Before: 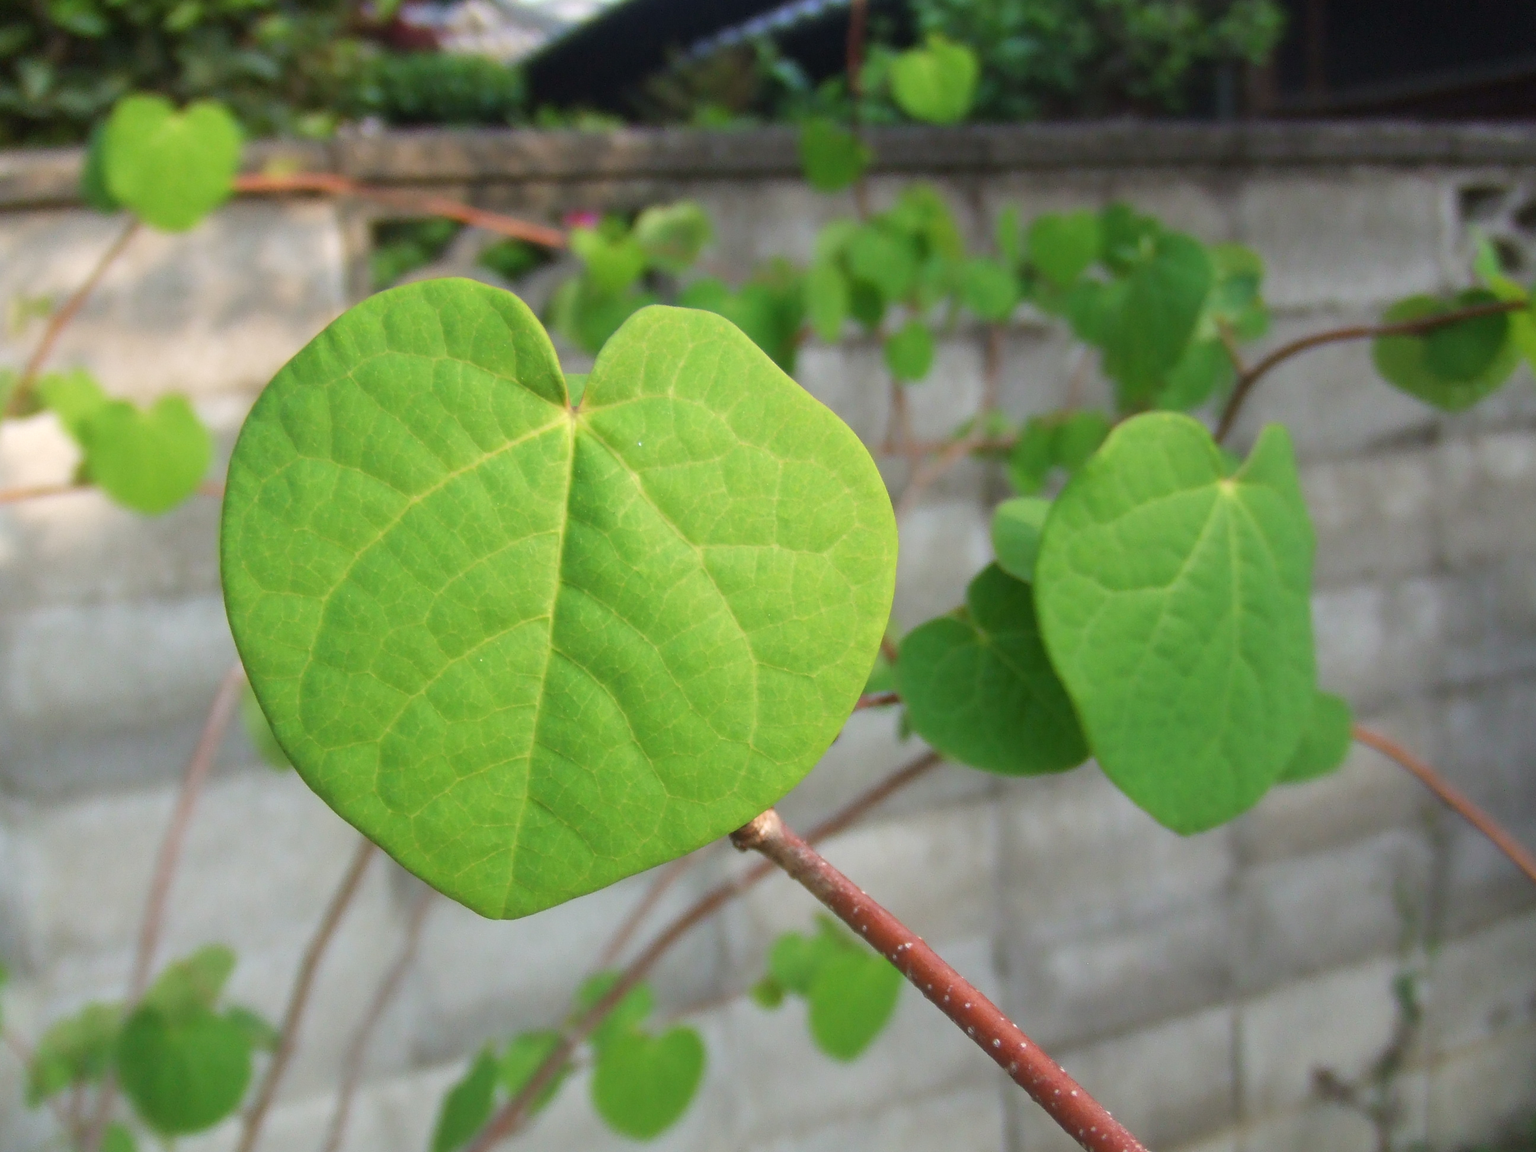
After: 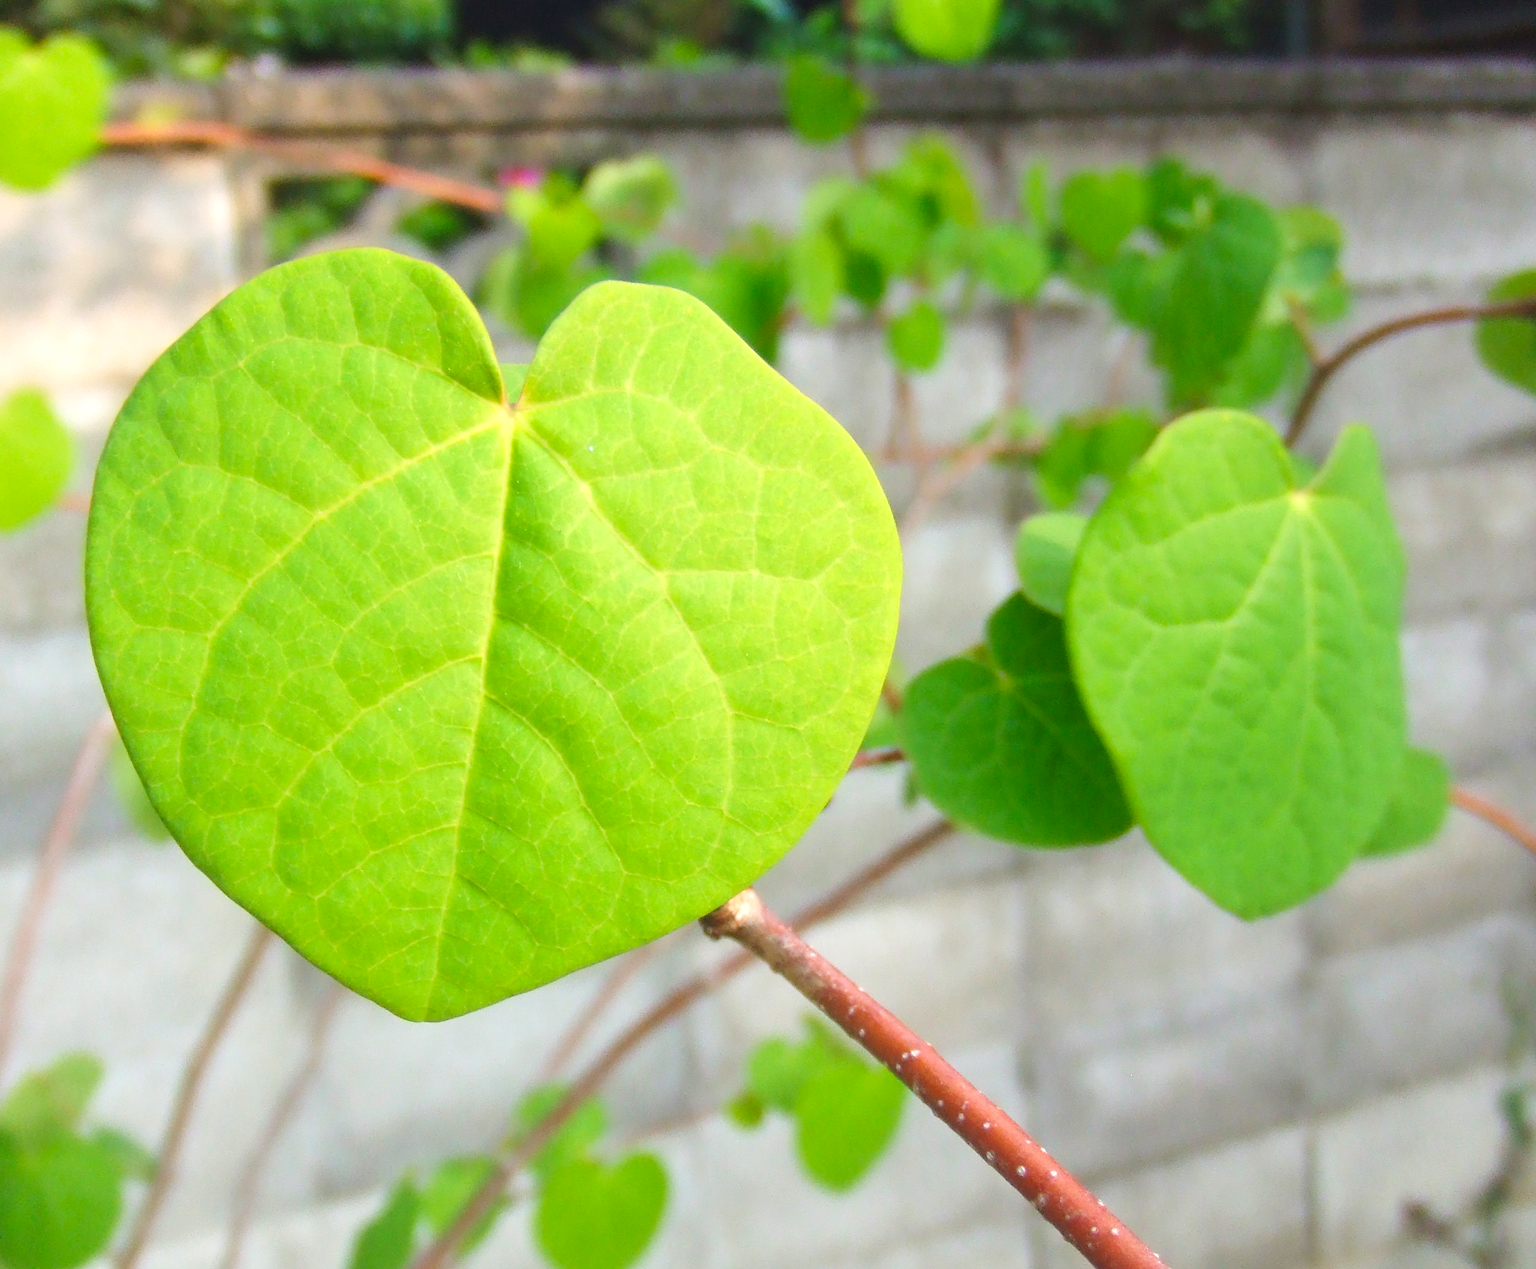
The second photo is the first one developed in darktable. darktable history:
color balance rgb: highlights gain › luminance 9.707%, perceptual saturation grading › global saturation 0.715%, global vibrance 33.691%
crop: left 9.788%, top 6.297%, right 7.289%, bottom 2.322%
exposure: black level correction -0.002, exposure 0.538 EV, compensate highlight preservation false
tone curve: curves: ch0 [(0, 0.008) (0.107, 0.091) (0.283, 0.287) (0.461, 0.498) (0.64, 0.679) (0.822, 0.841) (0.998, 0.978)]; ch1 [(0, 0) (0.316, 0.349) (0.466, 0.442) (0.502, 0.5) (0.527, 0.519) (0.561, 0.553) (0.608, 0.629) (0.669, 0.704) (0.859, 0.899) (1, 1)]; ch2 [(0, 0) (0.33, 0.301) (0.421, 0.443) (0.473, 0.498) (0.502, 0.504) (0.522, 0.525) (0.592, 0.61) (0.705, 0.7) (1, 1)], preserve colors none
